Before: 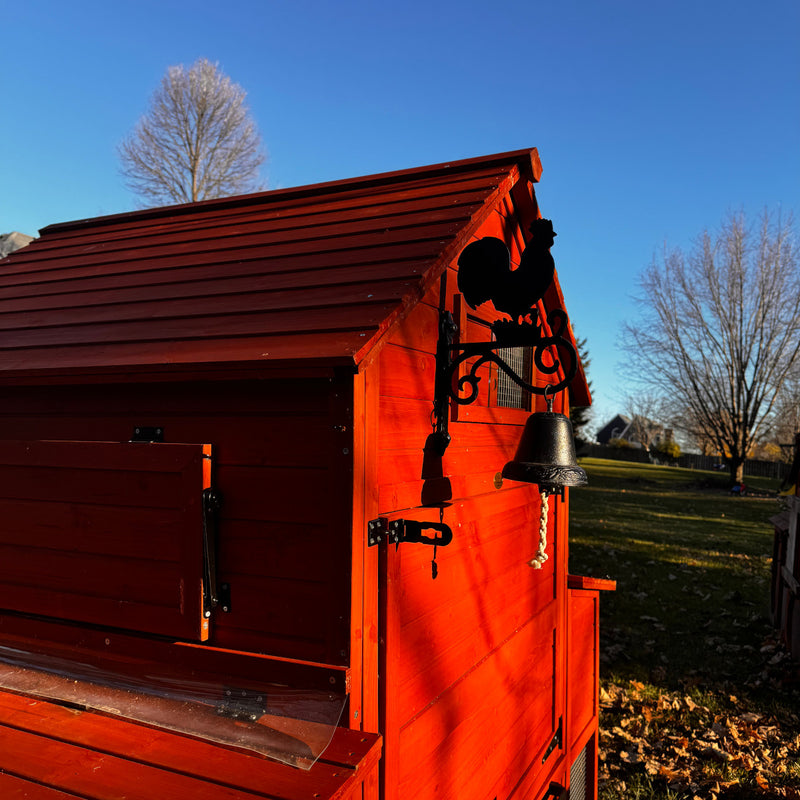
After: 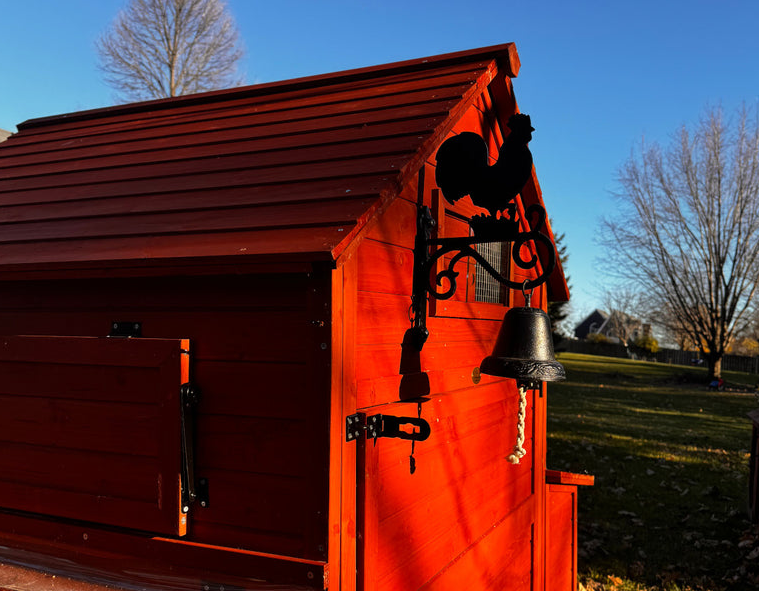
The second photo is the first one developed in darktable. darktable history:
crop and rotate: left 2.797%, top 13.283%, right 2.27%, bottom 12.72%
